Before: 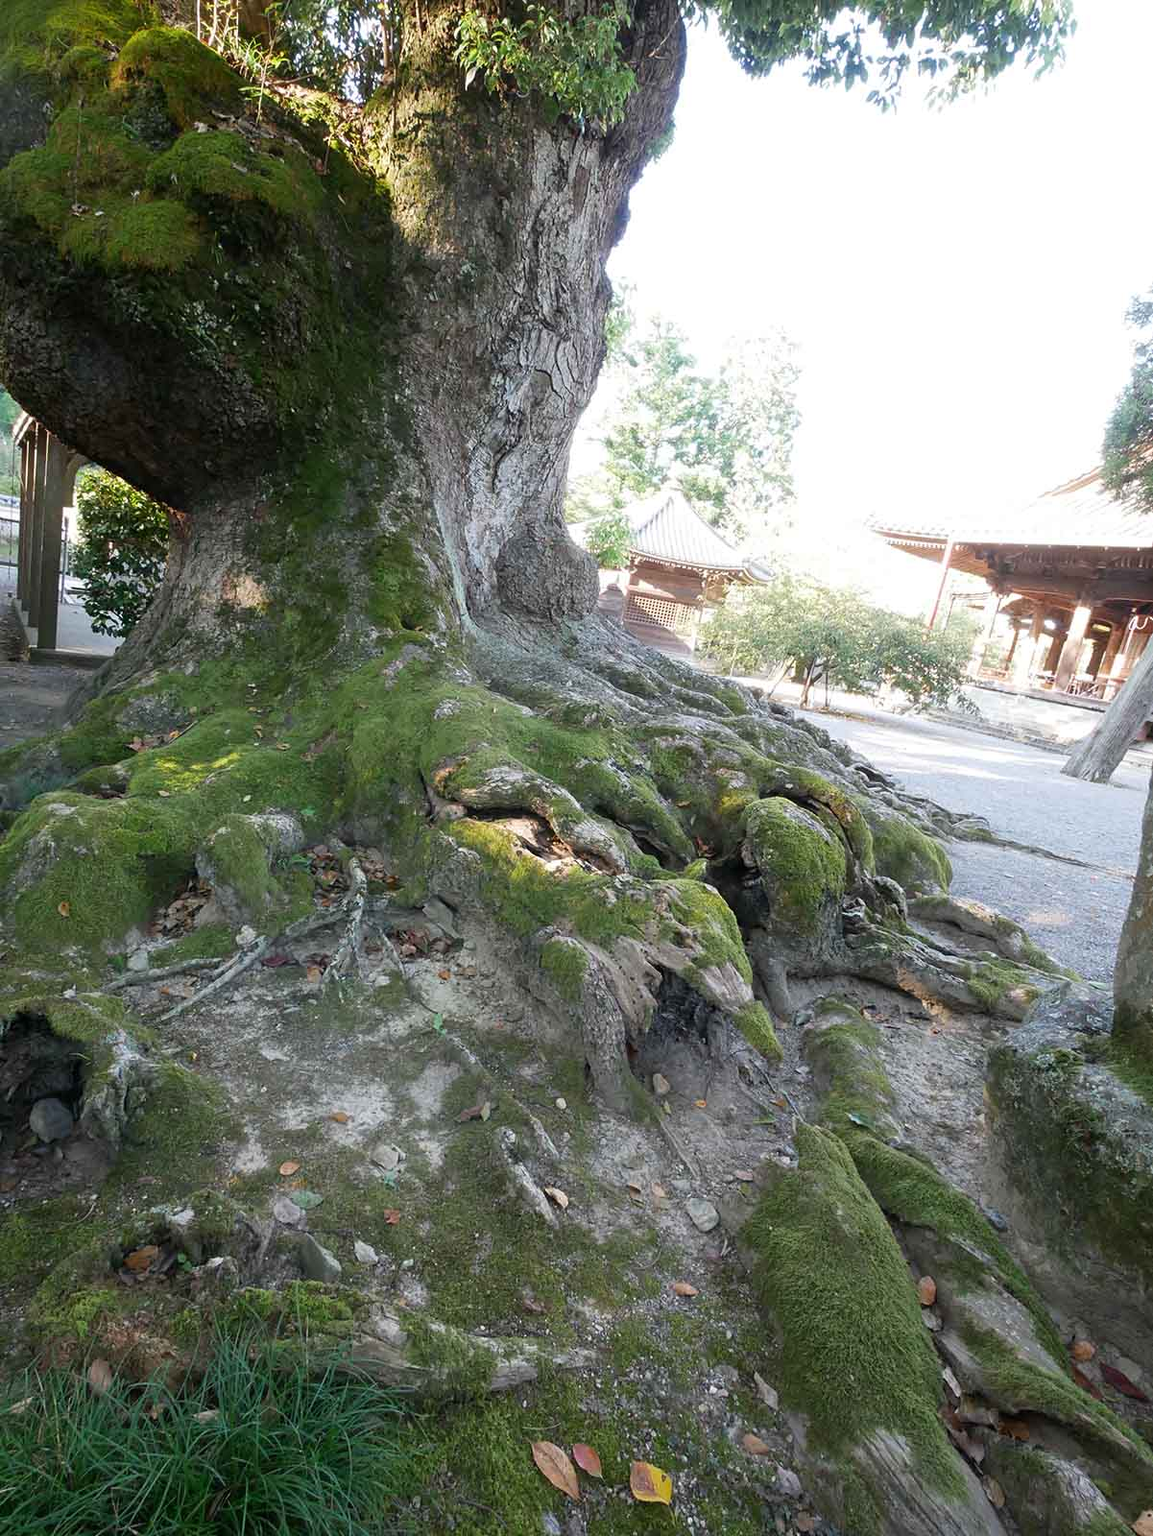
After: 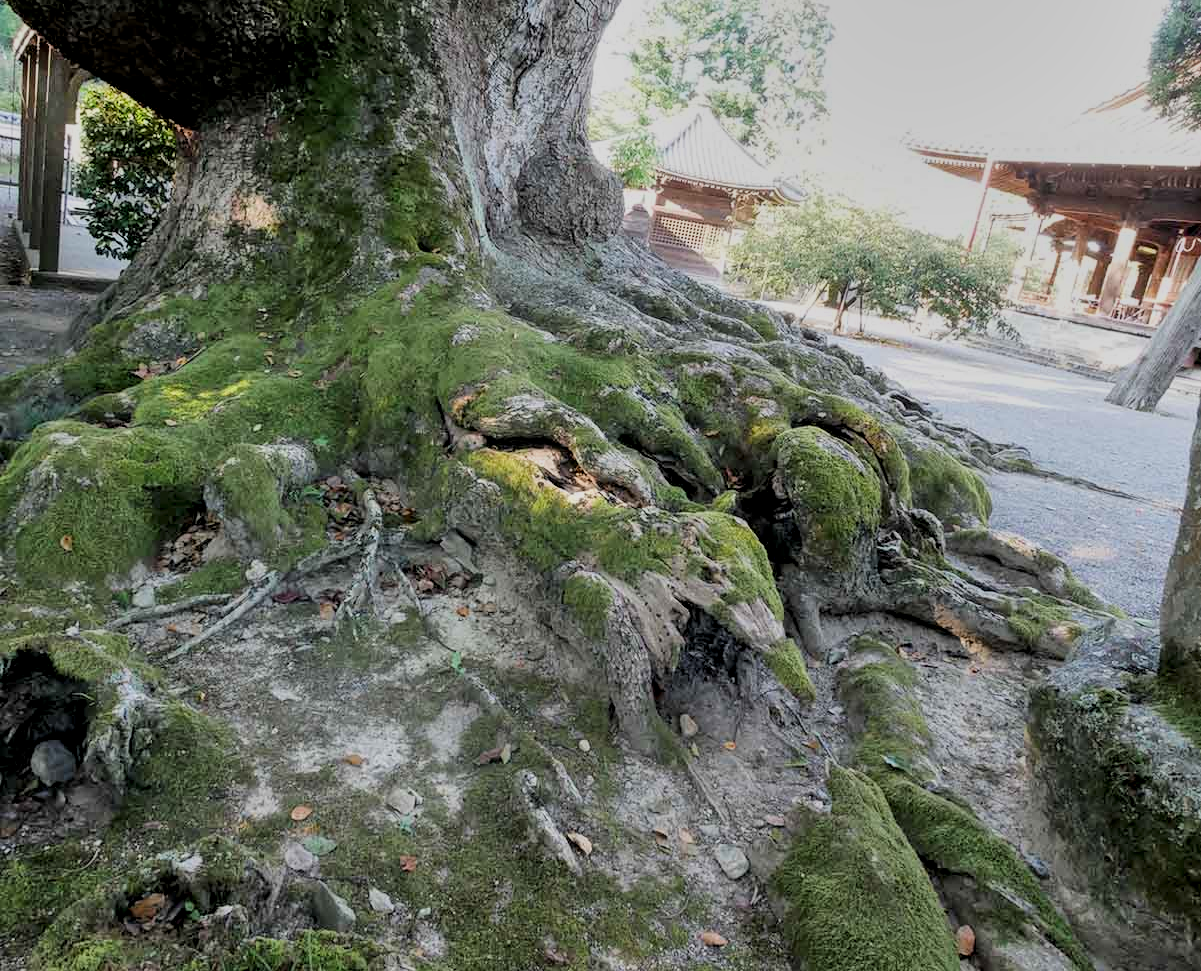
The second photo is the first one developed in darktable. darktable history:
shadows and highlights: soften with gaussian
local contrast: shadows 94%
tone equalizer: on, module defaults
crop and rotate: top 25.357%, bottom 13.942%
filmic rgb: black relative exposure -7.65 EV, white relative exposure 4.56 EV, hardness 3.61, color science v6 (2022)
